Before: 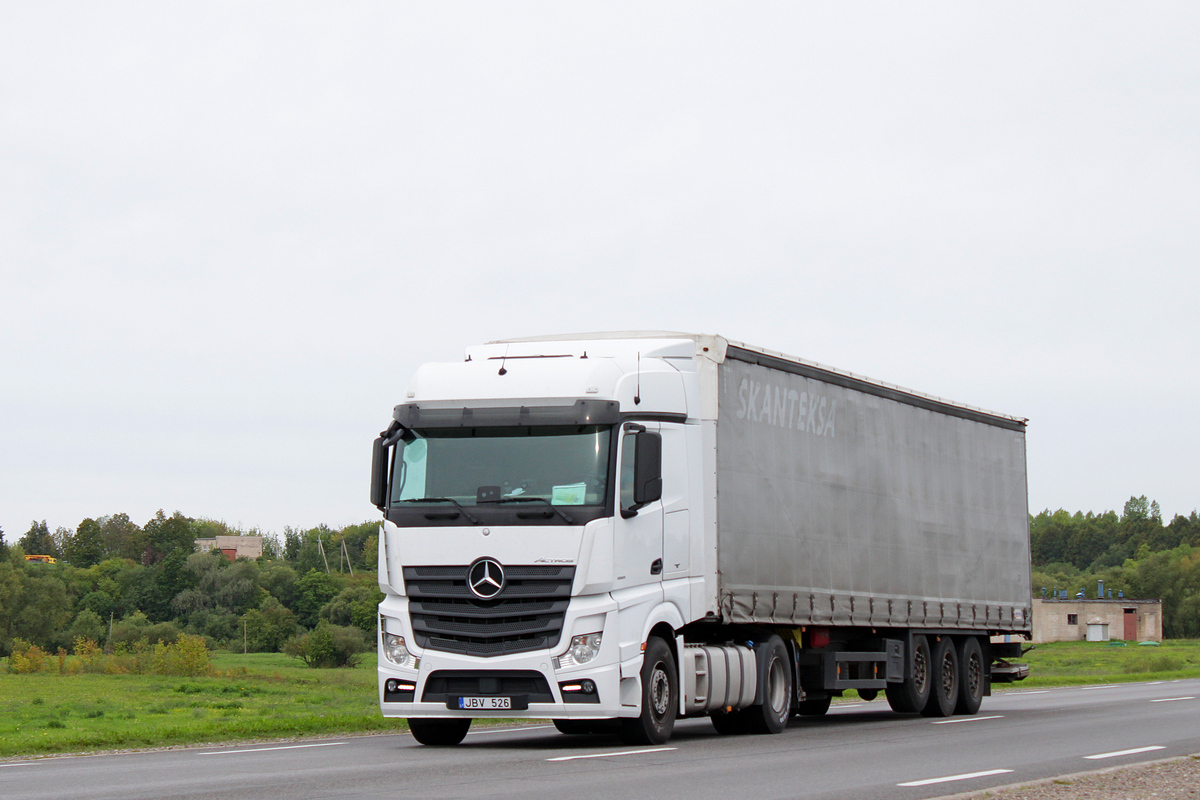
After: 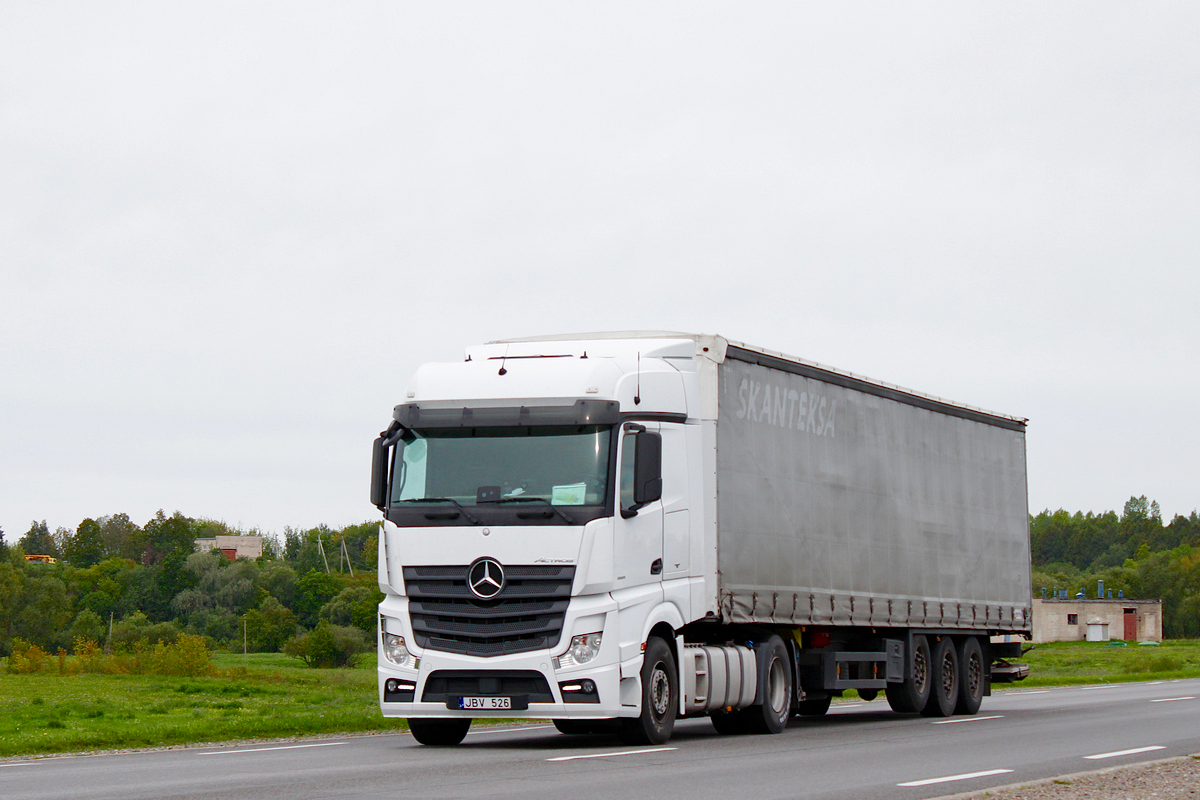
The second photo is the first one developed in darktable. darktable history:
color balance rgb: linear chroma grading › global chroma -15.594%, perceptual saturation grading › global saturation 20%, perceptual saturation grading › highlights -25.126%, perceptual saturation grading › shadows 50.212%, global vibrance 1.223%, saturation formula JzAzBz (2021)
shadows and highlights: shadows 37.56, highlights -27.3, highlights color adjustment 53.55%, soften with gaussian
